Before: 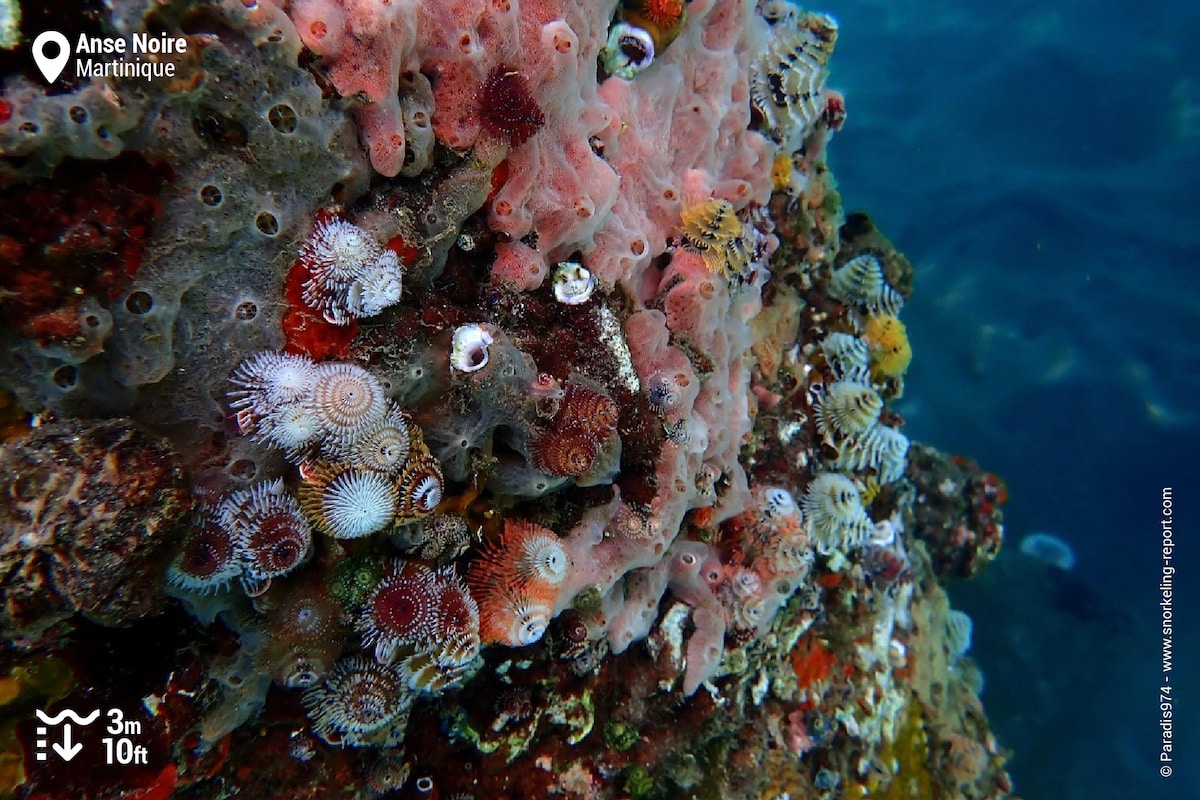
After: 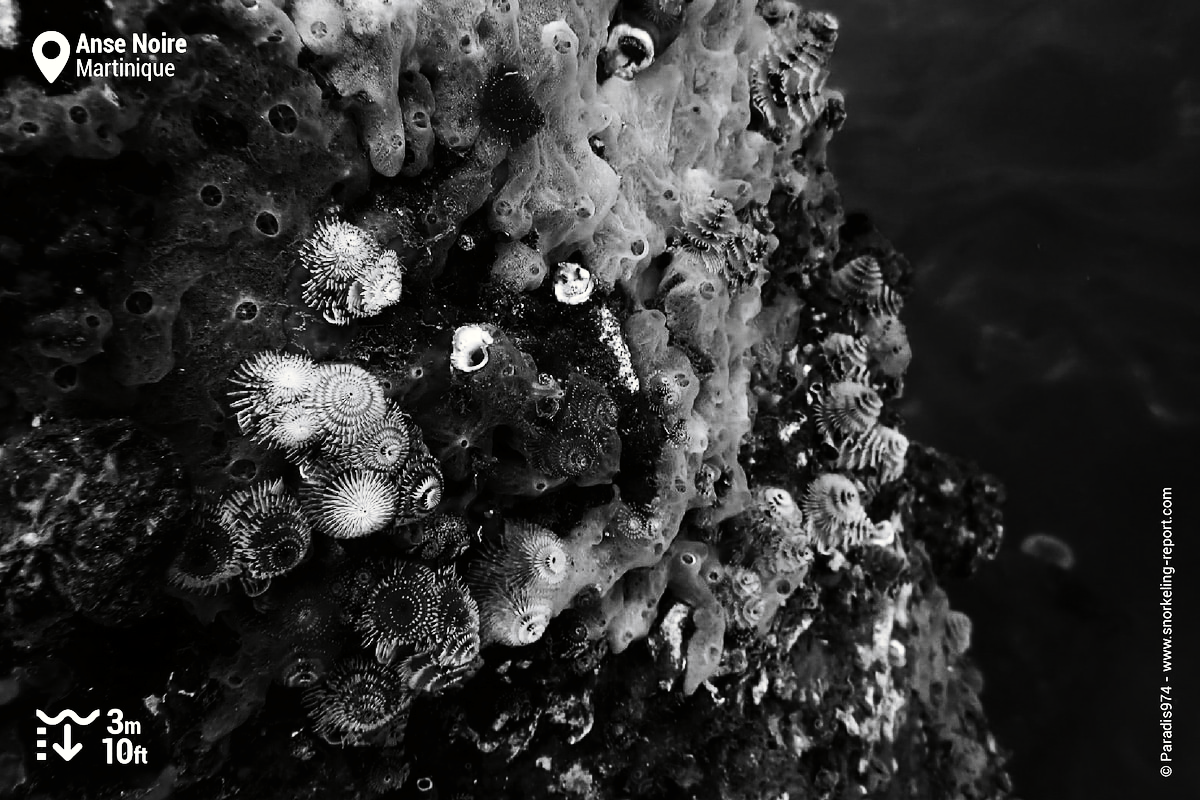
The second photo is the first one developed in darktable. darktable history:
tone curve: curves: ch0 [(0, 0) (0.003, 0.003) (0.011, 0.005) (0.025, 0.005) (0.044, 0.008) (0.069, 0.015) (0.1, 0.023) (0.136, 0.032) (0.177, 0.046) (0.224, 0.072) (0.277, 0.124) (0.335, 0.174) (0.399, 0.253) (0.468, 0.365) (0.543, 0.519) (0.623, 0.675) (0.709, 0.805) (0.801, 0.908) (0.898, 0.97) (1, 1)], preserve colors none
color look up table: target L [88.12, 88.12, 70.97, 73.44, 68.49, 68.12, 52.6, 59.92, 48.44, 45.08, 28.85, 22.62, 13.71, 200.55, 83.12, 80.97, 82.05, 82.05, 76.61, 78.79, 69.24, 73.68, 58.48, 46.43, 56.12, 21.24, 91.64, 84.56, 87.41, 80.24, 86.7, 75.88, 62.97, 67, 55.54, 56.78, 39.07, 43.59, 13.23, 6.319, 2.742, 100, 78.79, 84.2, 76.37, 62.46, 56.62, 49.83, 25.32], target a [-0.002, -0.002, 0.001 ×8, 0 ×4, -0.003, -0.003, 0, 0, 0.001, 0, 0.001 ×6, -0.1, -0.001, -0.003, -0.001, -0.003, 0, 0.001 ×6, -0.132, 0, -0.23, -1.004, 0, 0, 0.001 ×4, 0], target b [0.025, 0.025, -0.005, -0.005, -0.008, -0.008, -0.008, -0.005, -0.008, -0.007, -0.004, 0, -0.003, 0, 0.026, 0.026, 0.002, 0.002, -0.005, 0.003, -0.004, -0.005, -0.009, -0.006, -0.008, -0.004, 1.238, 0.003, 0.026, 0.003, 0.026, 0.002, -0.005, -0.005, -0.008, -0.009, -0.006, -0.008, 1.683, -0.001, 2.836, 13.22, 0.003, 0.002, -0.005, -0.005, -0.01, -0.008, -0.004], num patches 49
